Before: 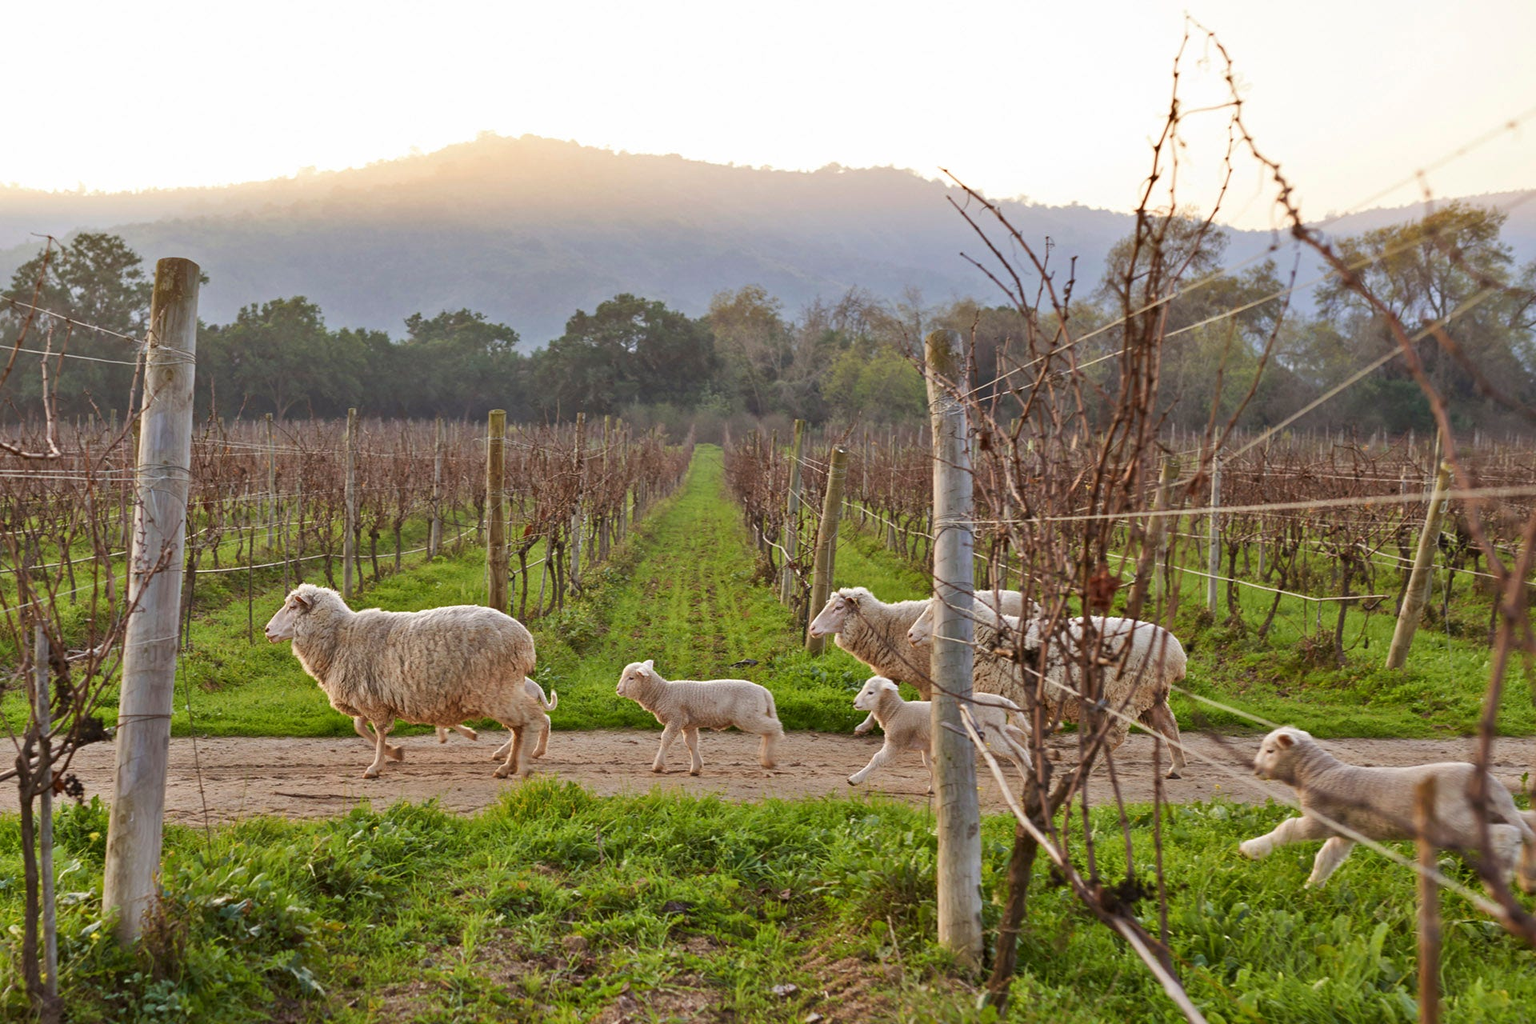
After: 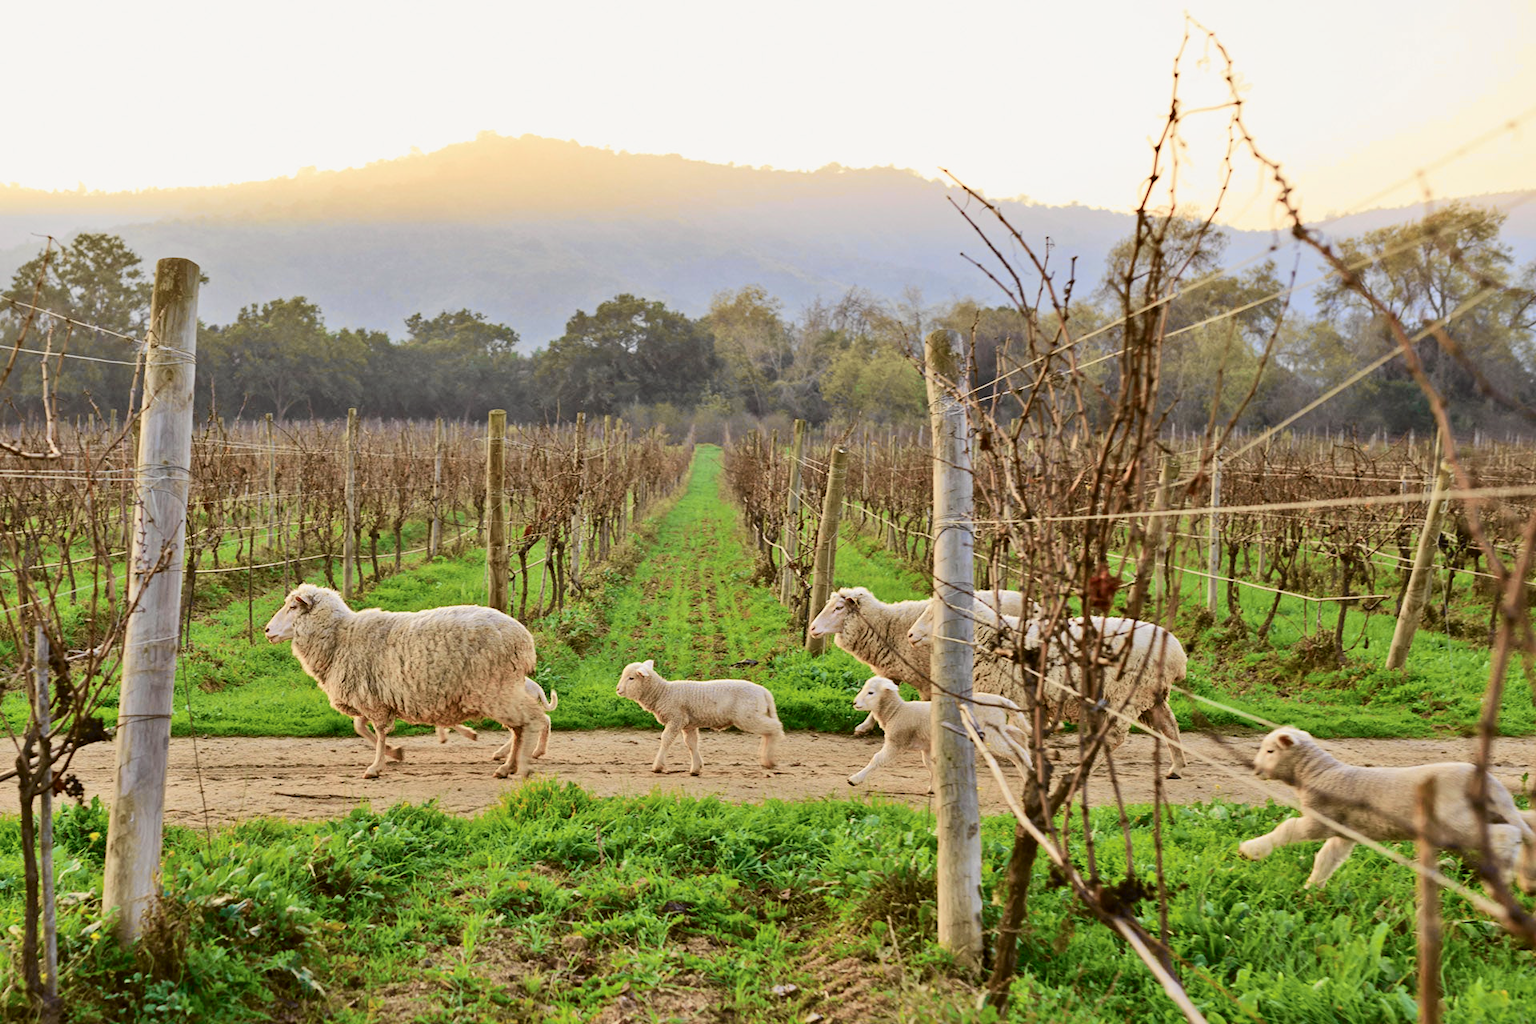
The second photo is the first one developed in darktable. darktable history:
tone curve: curves: ch0 [(0.014, 0) (0.13, 0.09) (0.227, 0.211) (0.346, 0.388) (0.499, 0.598) (0.662, 0.76) (0.795, 0.846) (1, 0.969)]; ch1 [(0, 0) (0.366, 0.367) (0.447, 0.417) (0.473, 0.484) (0.504, 0.502) (0.525, 0.518) (0.564, 0.548) (0.639, 0.643) (1, 1)]; ch2 [(0, 0) (0.333, 0.346) (0.375, 0.375) (0.424, 0.43) (0.476, 0.498) (0.496, 0.505) (0.517, 0.515) (0.542, 0.564) (0.583, 0.6) (0.64, 0.622) (0.723, 0.676) (1, 1)], color space Lab, independent channels, preserve colors none
color balance rgb: perceptual saturation grading › global saturation 20%, global vibrance 20%
